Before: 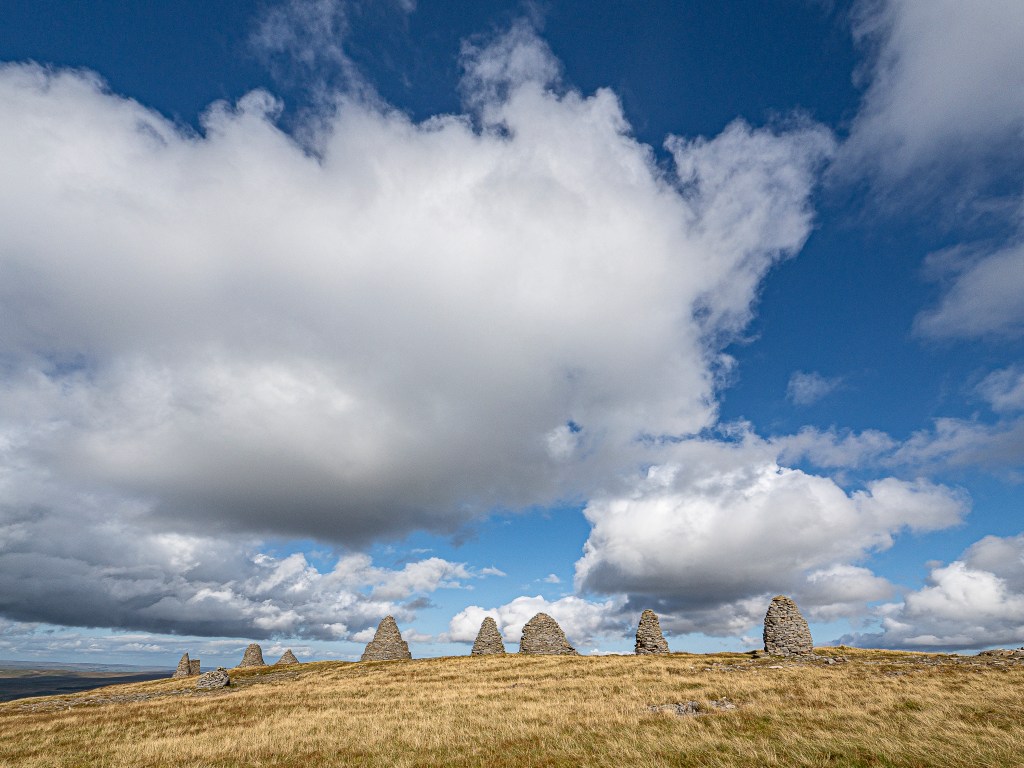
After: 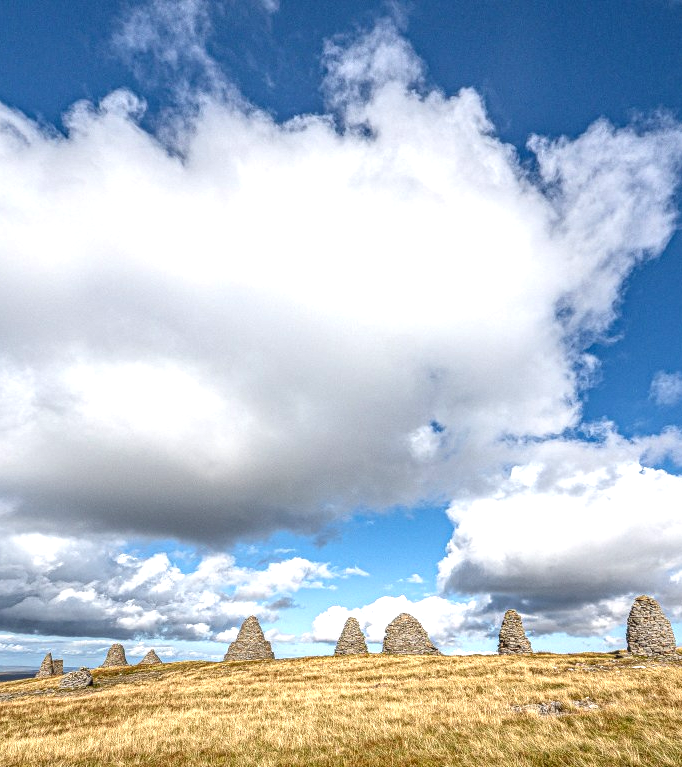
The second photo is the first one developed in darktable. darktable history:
exposure: exposure 0.726 EV, compensate highlight preservation false
crop and rotate: left 13.467%, right 19.921%
local contrast: highlights 2%, shadows 1%, detail 133%
